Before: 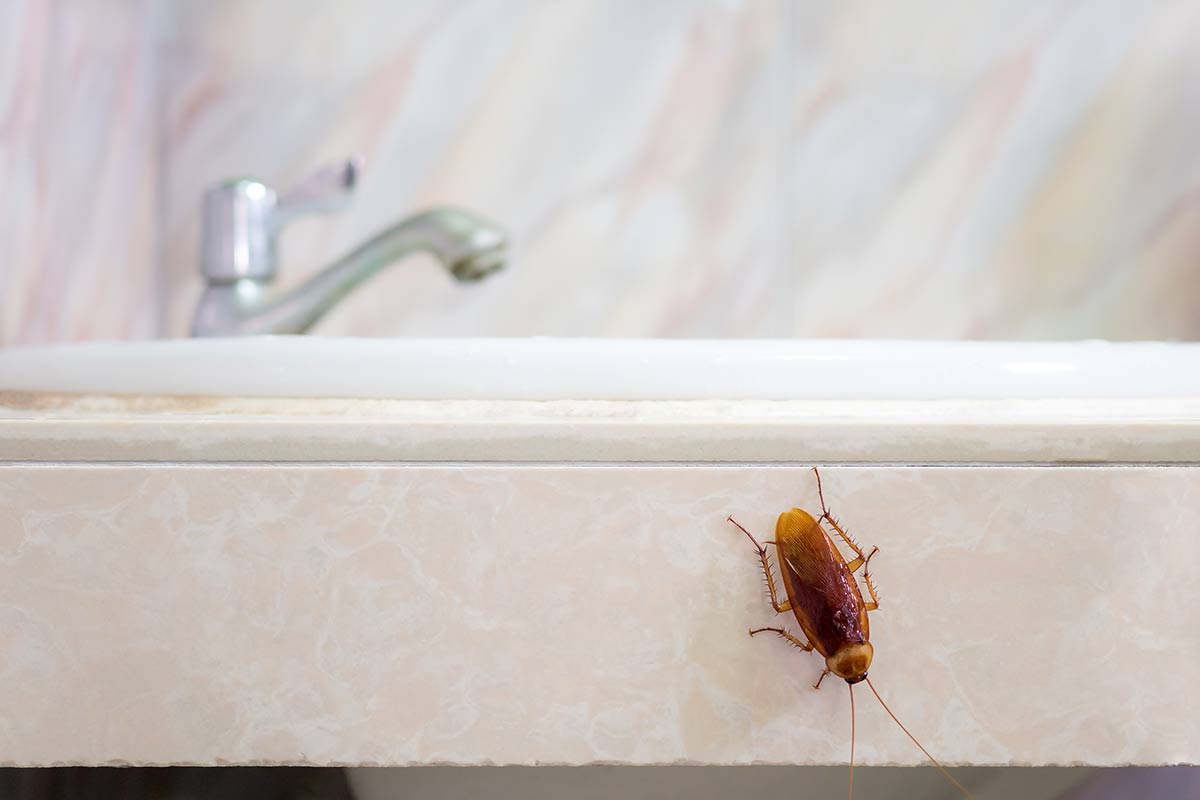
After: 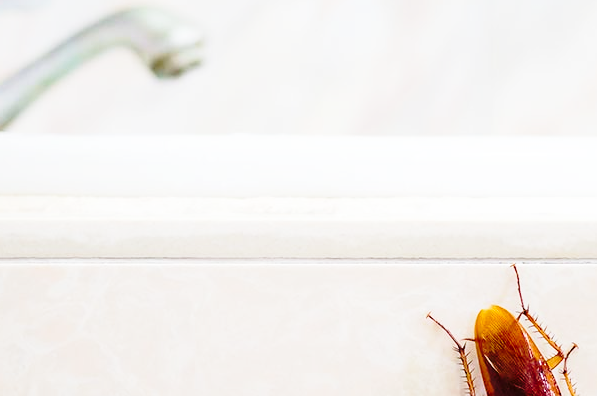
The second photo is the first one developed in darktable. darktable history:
base curve: curves: ch0 [(0, 0) (0.04, 0.03) (0.133, 0.232) (0.448, 0.748) (0.843, 0.968) (1, 1)], preserve colors none
crop: left 25.097%, top 25.405%, right 25.086%, bottom 25.08%
